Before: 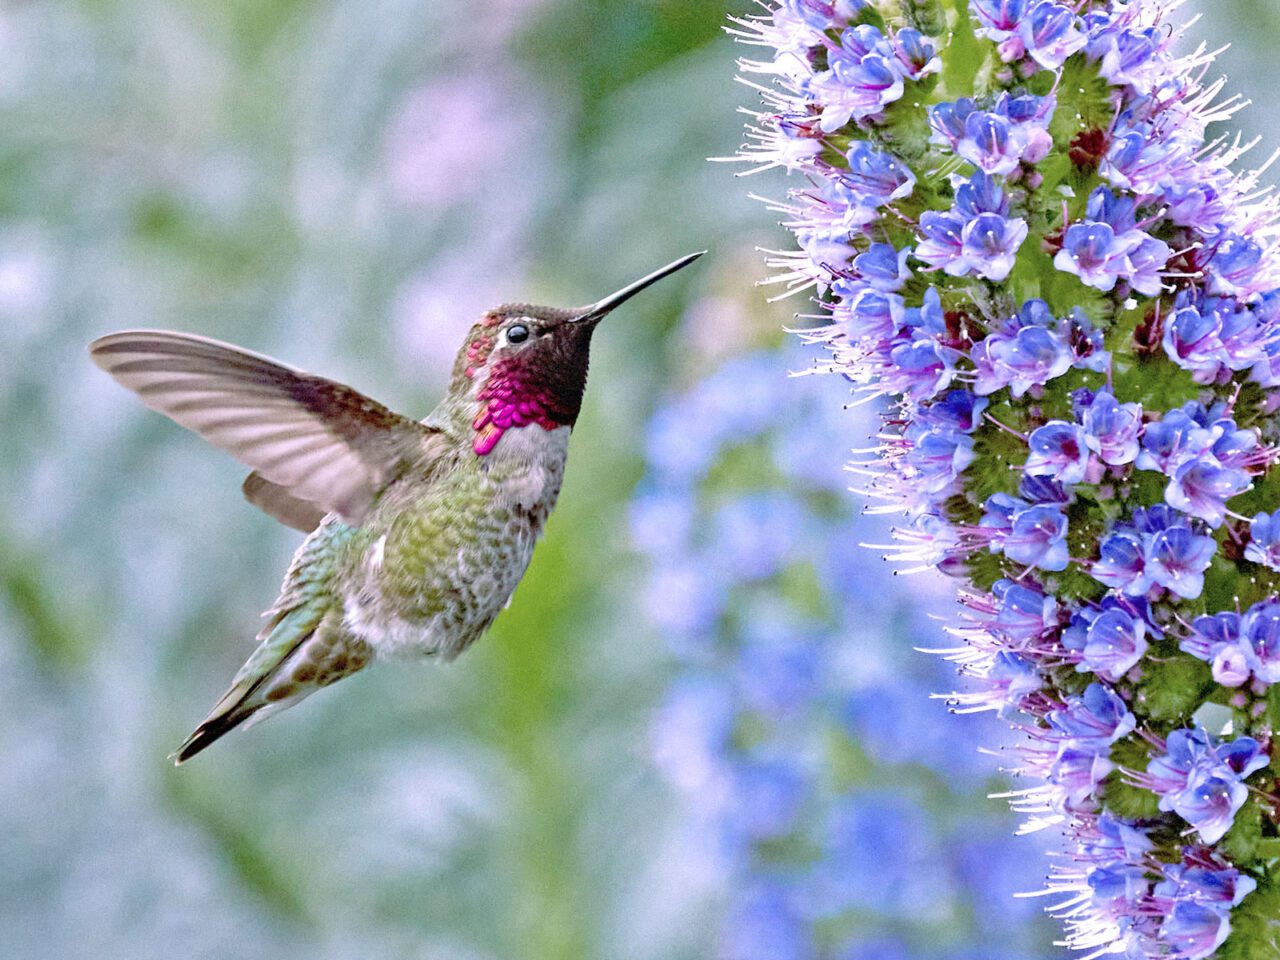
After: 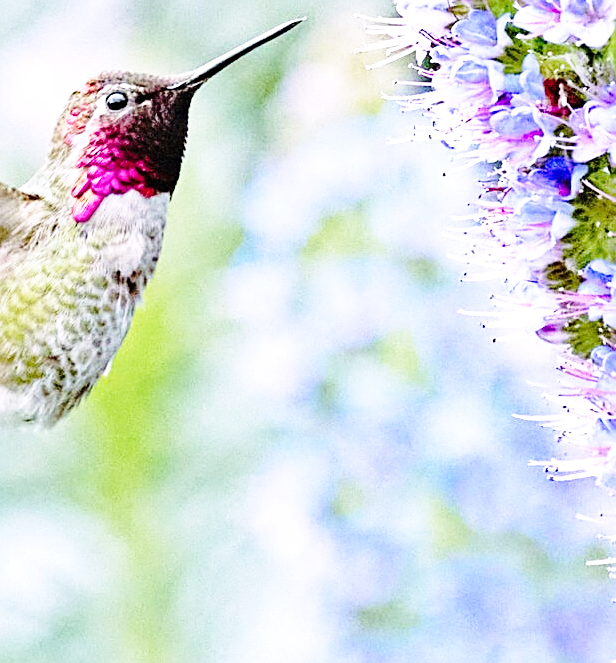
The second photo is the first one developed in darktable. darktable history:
crop: left 31.341%, top 24.278%, right 20.467%, bottom 6.589%
base curve: curves: ch0 [(0, 0) (0.032, 0.037) (0.105, 0.228) (0.435, 0.76) (0.856, 0.983) (1, 1)], preserve colors none
tone equalizer: -8 EV -0.429 EV, -7 EV -0.391 EV, -6 EV -0.323 EV, -5 EV -0.25 EV, -3 EV 0.253 EV, -2 EV 0.351 EV, -1 EV 0.379 EV, +0 EV 0.391 EV, mask exposure compensation -0.502 EV
sharpen: on, module defaults
